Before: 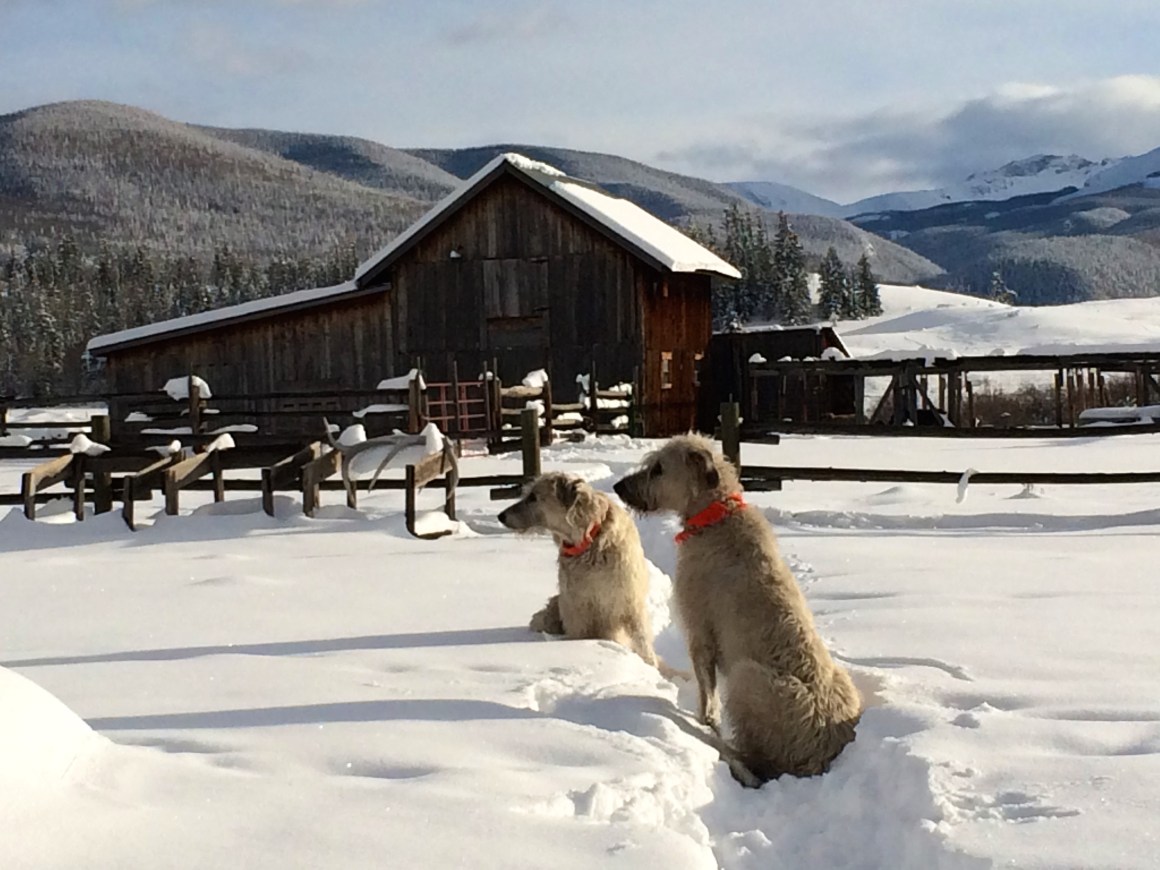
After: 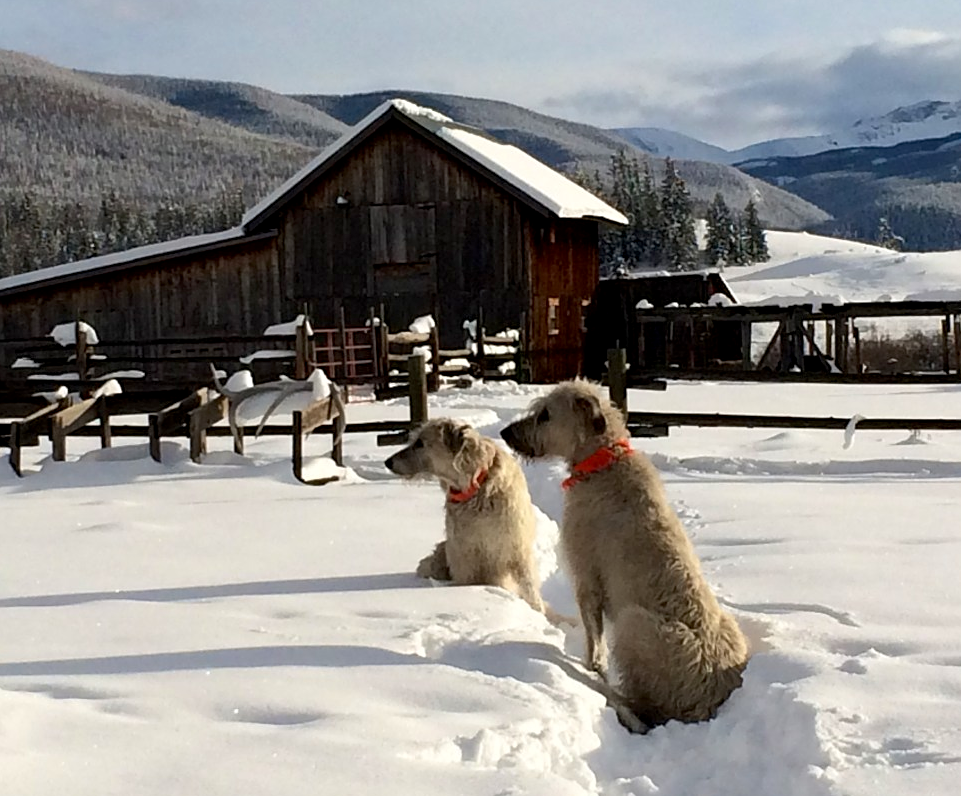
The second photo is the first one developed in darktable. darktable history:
crop: left 9.807%, top 6.259%, right 7.334%, bottom 2.177%
exposure: black level correction 0.004, exposure 0.014 EV, compensate highlight preservation false
sharpen: amount 0.2
